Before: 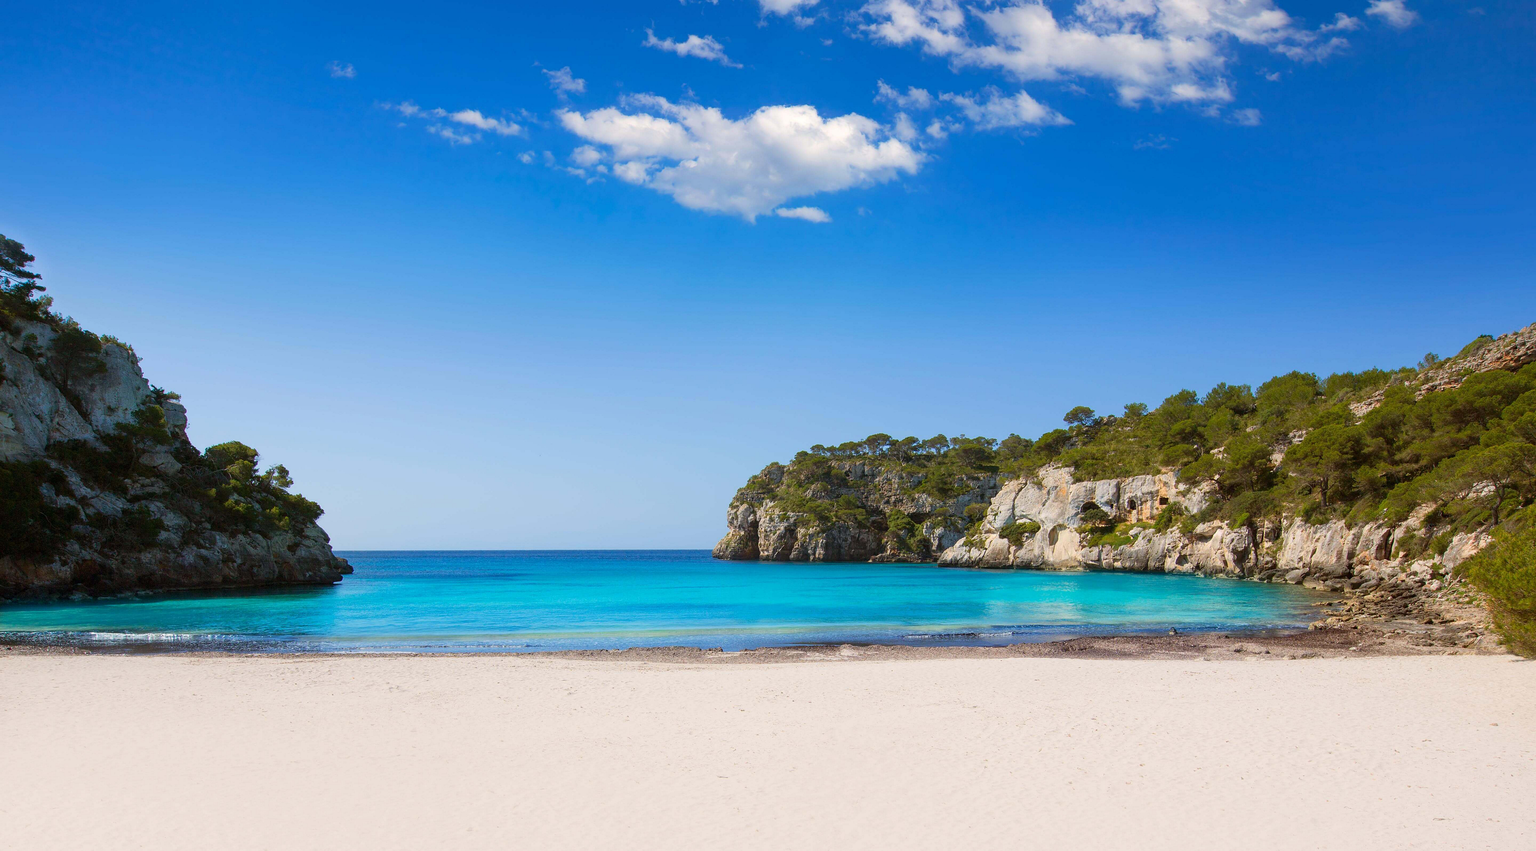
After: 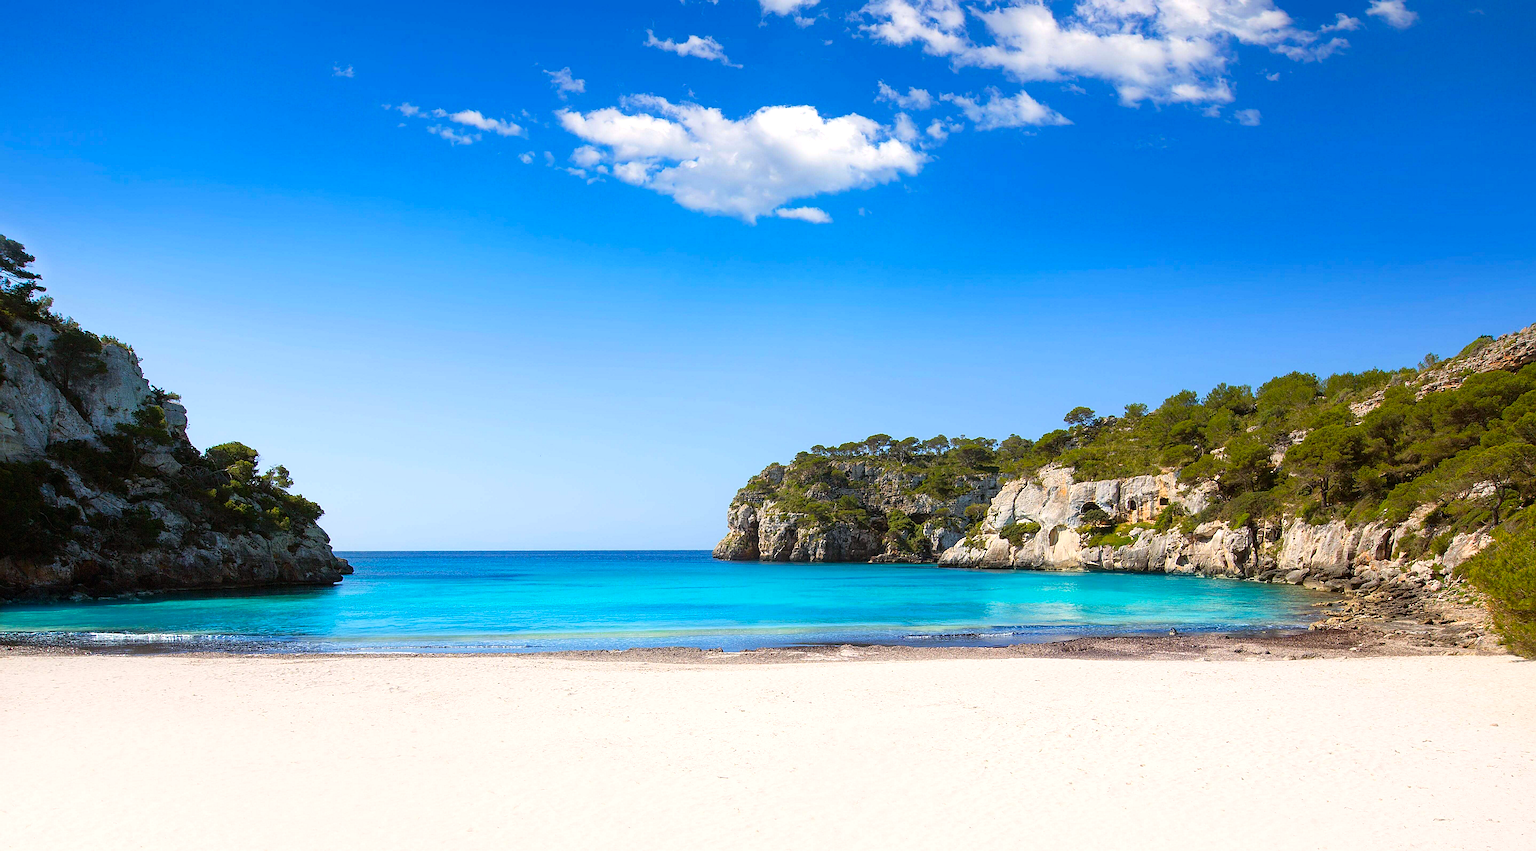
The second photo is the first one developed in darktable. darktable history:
sharpen: on, module defaults
color balance rgb: shadows lift › chroma 1.848%, shadows lift › hue 263.2°, perceptual saturation grading › global saturation 25.611%, global vibrance -24.443%
exposure: exposure -0.051 EV, compensate highlight preservation false
tone equalizer: -8 EV -0.394 EV, -7 EV -0.426 EV, -6 EV -0.299 EV, -5 EV -0.259 EV, -3 EV 0.207 EV, -2 EV 0.316 EV, -1 EV 0.367 EV, +0 EV 0.442 EV
